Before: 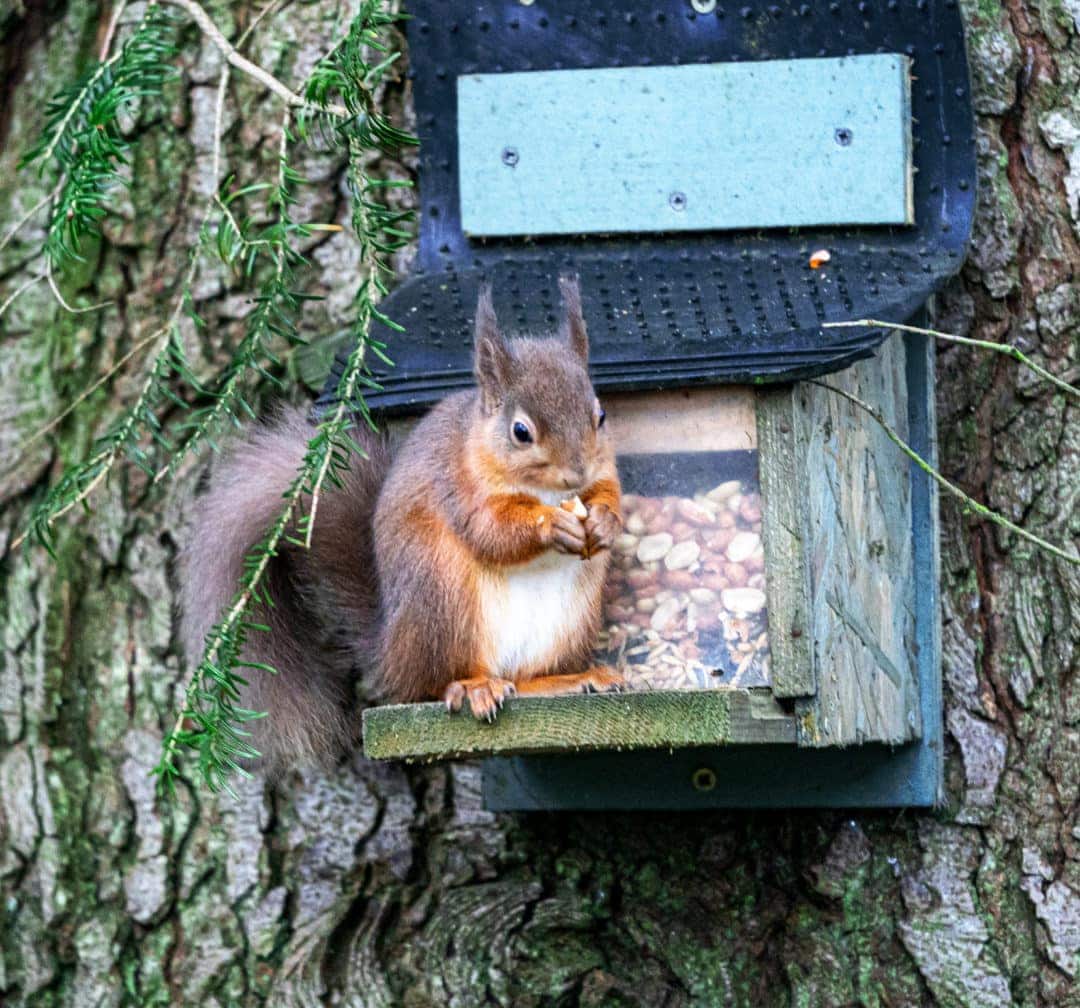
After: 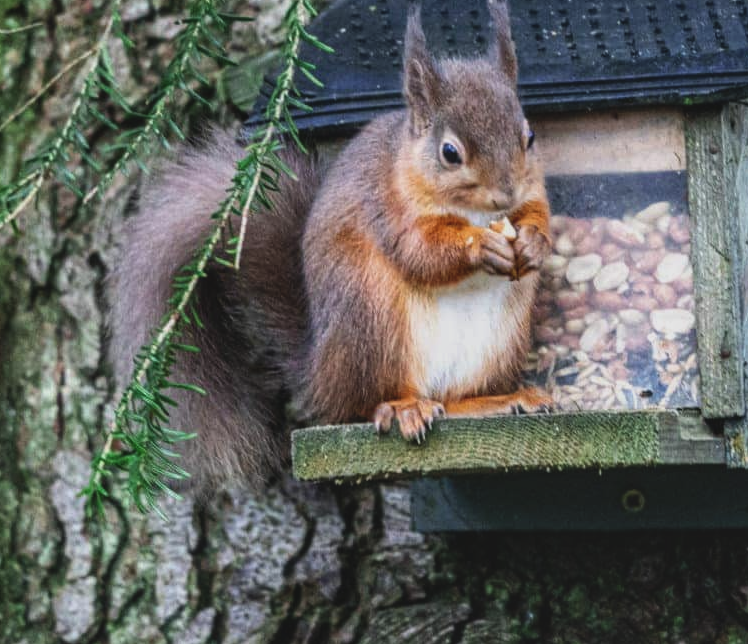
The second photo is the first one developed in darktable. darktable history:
crop: left 6.618%, top 27.688%, right 24.037%, bottom 8.415%
local contrast: on, module defaults
exposure: black level correction -0.015, exposure -0.511 EV, compensate highlight preservation false
